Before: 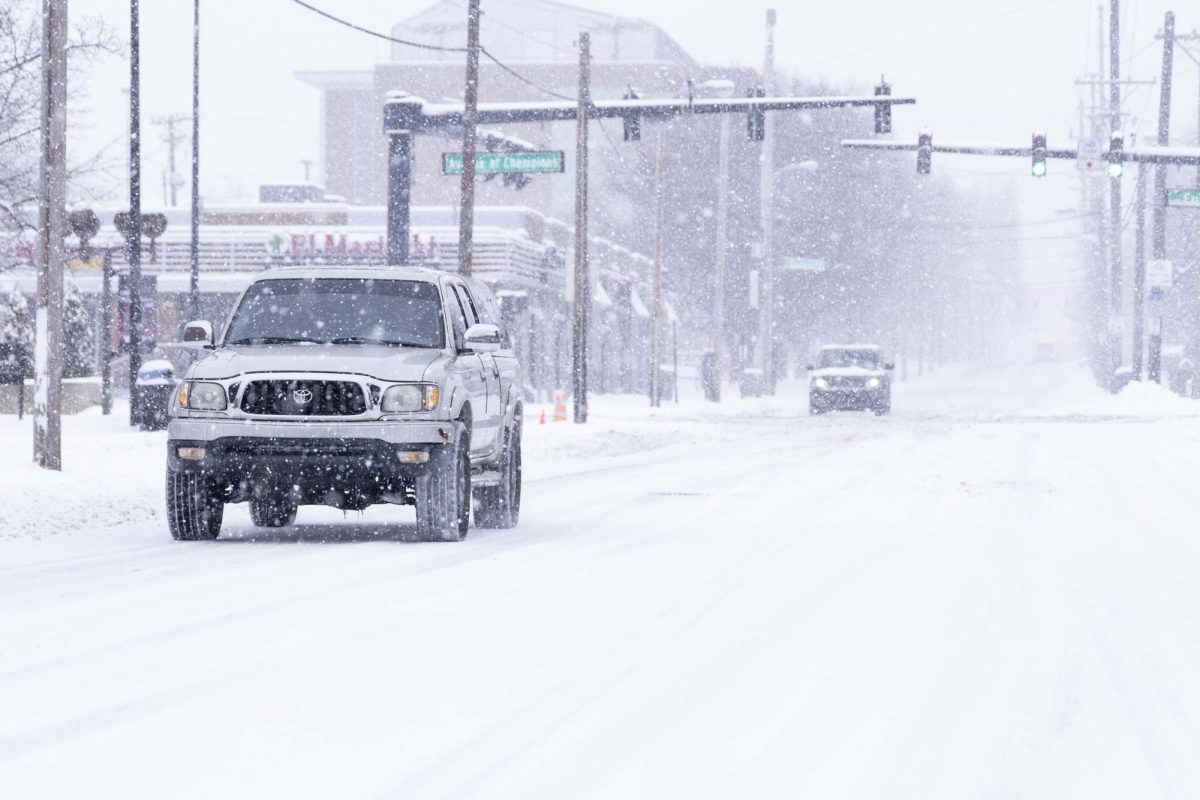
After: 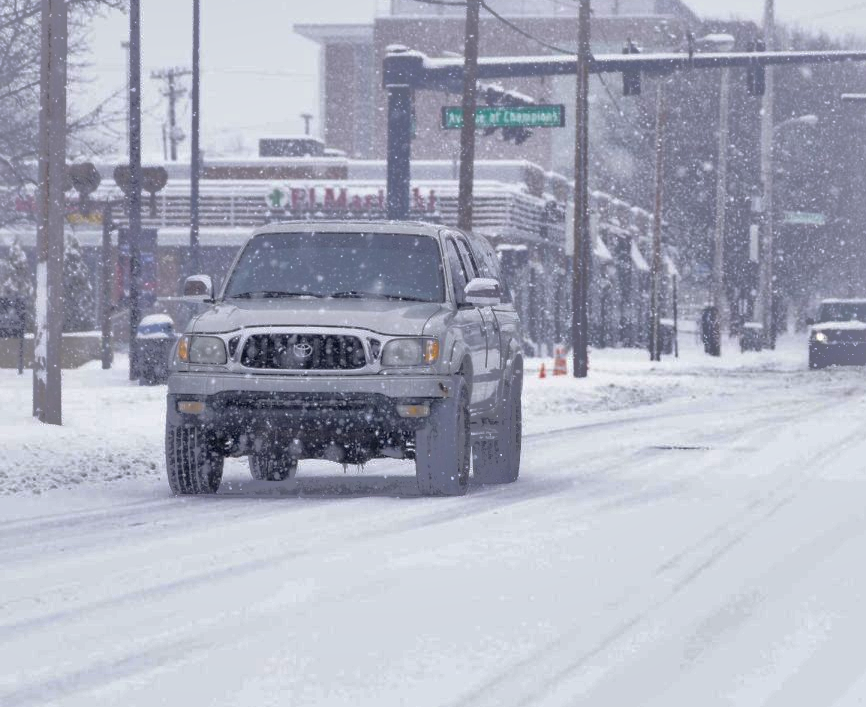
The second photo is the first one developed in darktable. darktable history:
shadows and highlights: shadows 38.17, highlights -74.43
crop: top 5.799%, right 27.833%, bottom 5.725%
